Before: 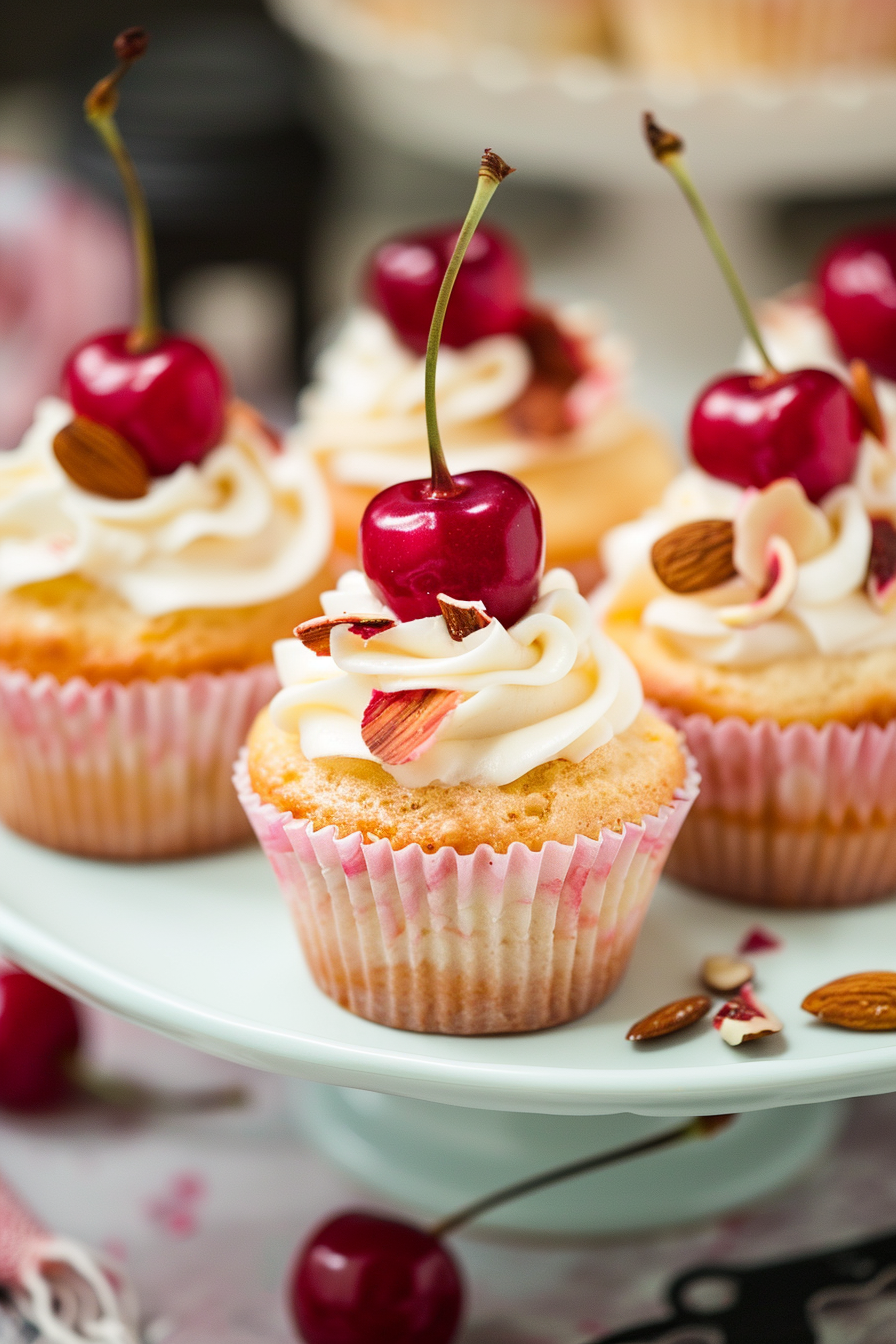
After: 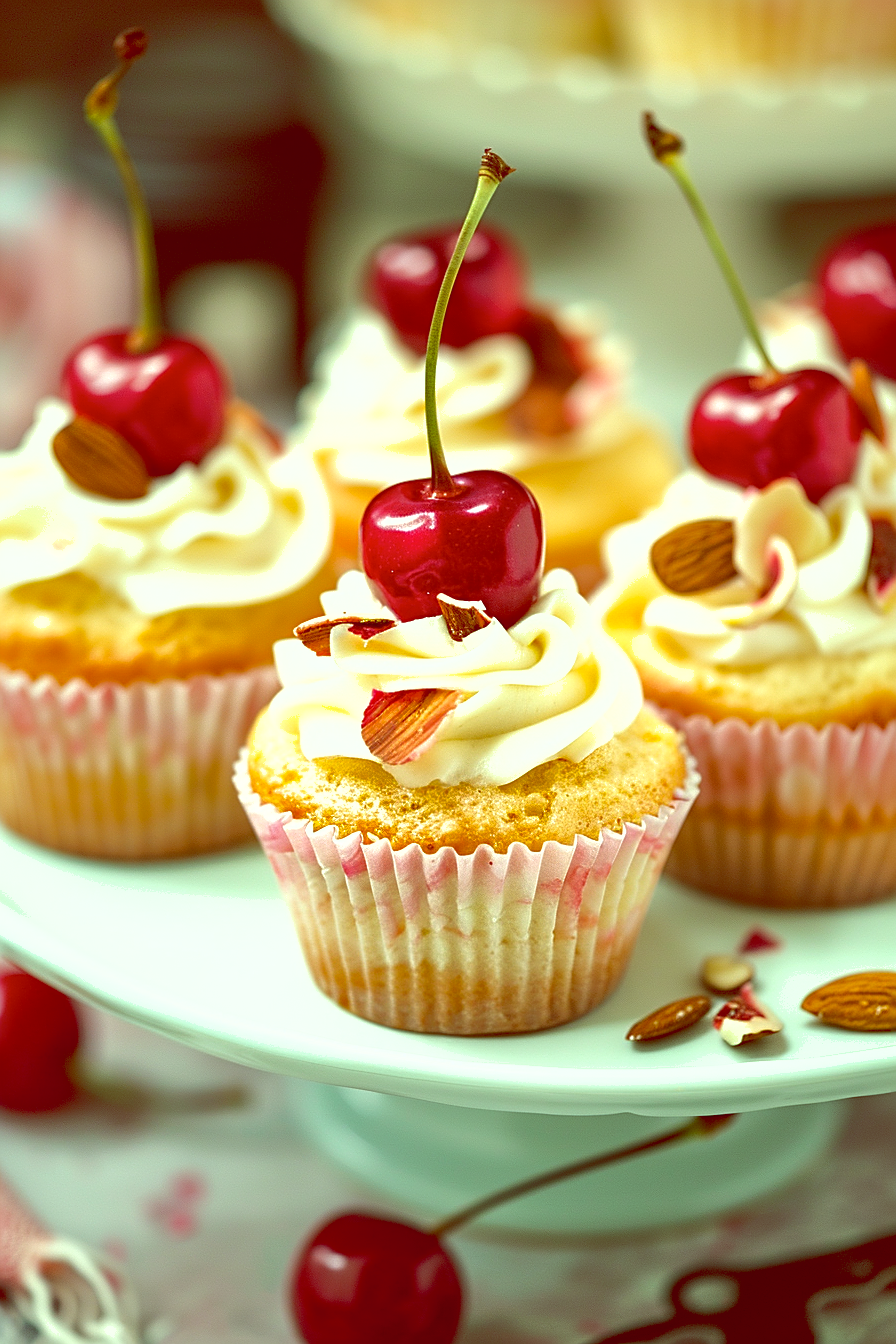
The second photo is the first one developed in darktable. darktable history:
sharpen: on, module defaults
exposure: black level correction -0.002, exposure 0.54 EV, compensate highlight preservation false
shadows and highlights: on, module defaults
color balance: lift [1, 1.015, 0.987, 0.985], gamma [1, 0.959, 1.042, 0.958], gain [0.927, 0.938, 1.072, 0.928], contrast 1.5%
